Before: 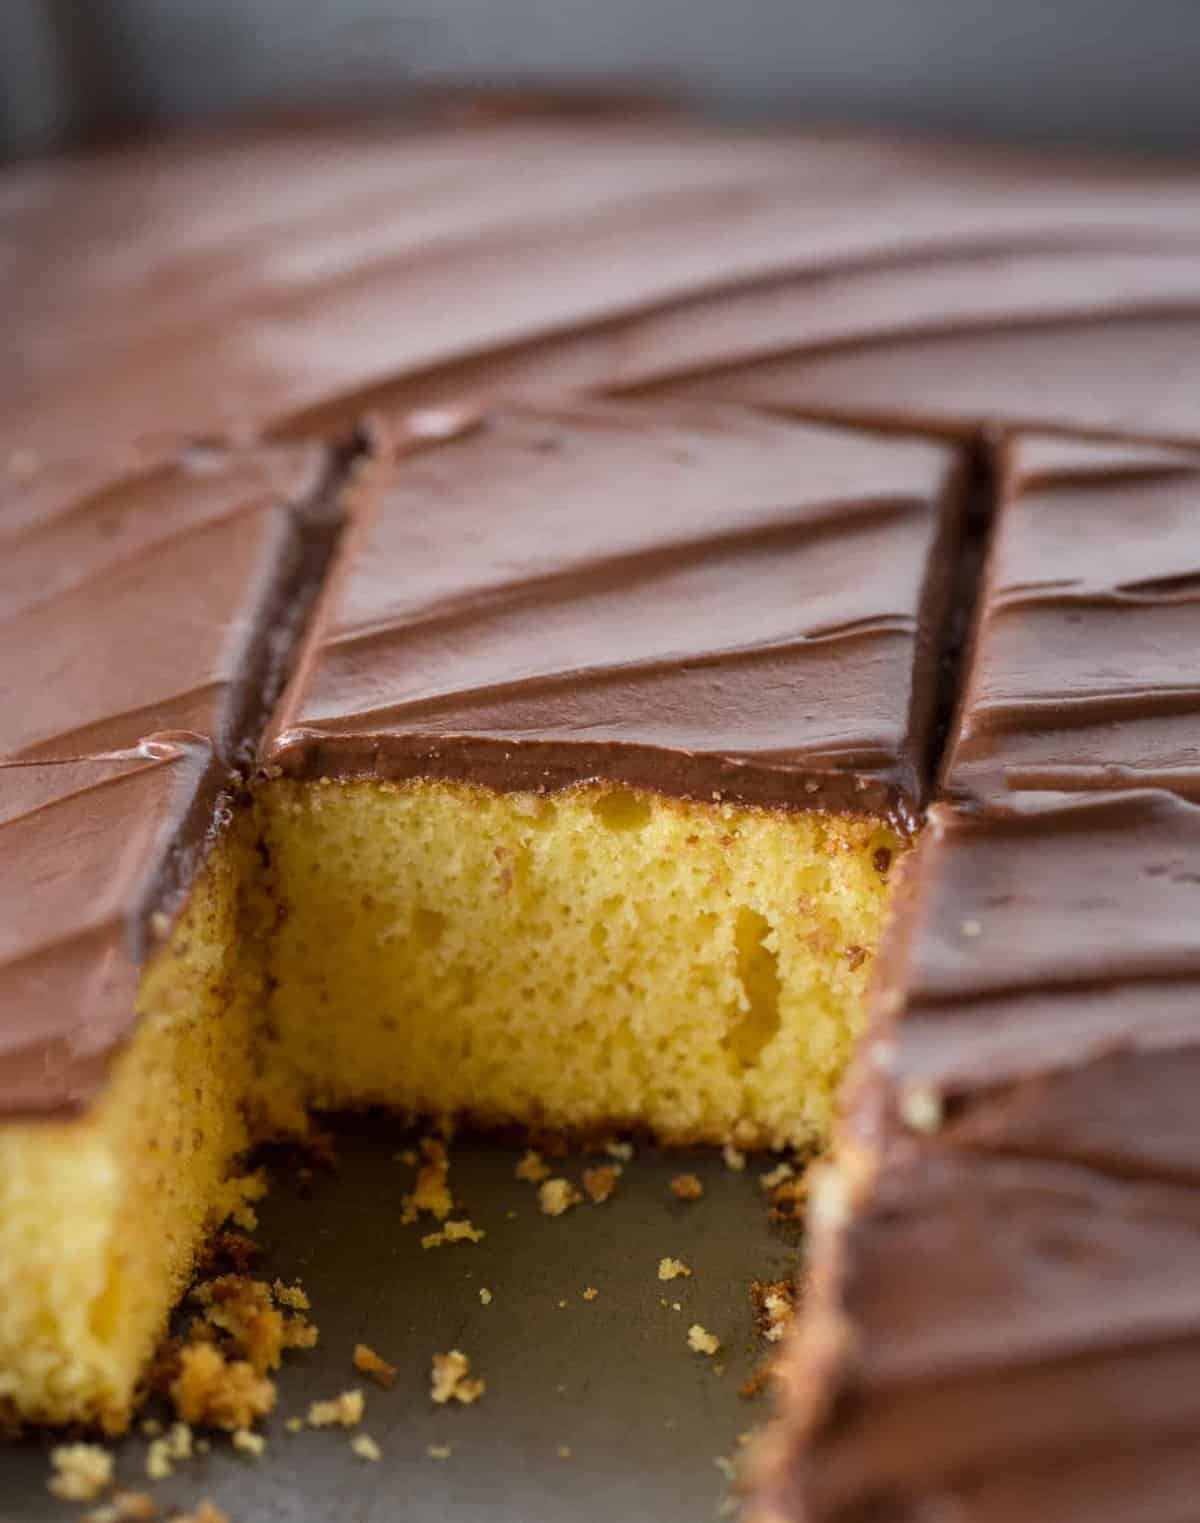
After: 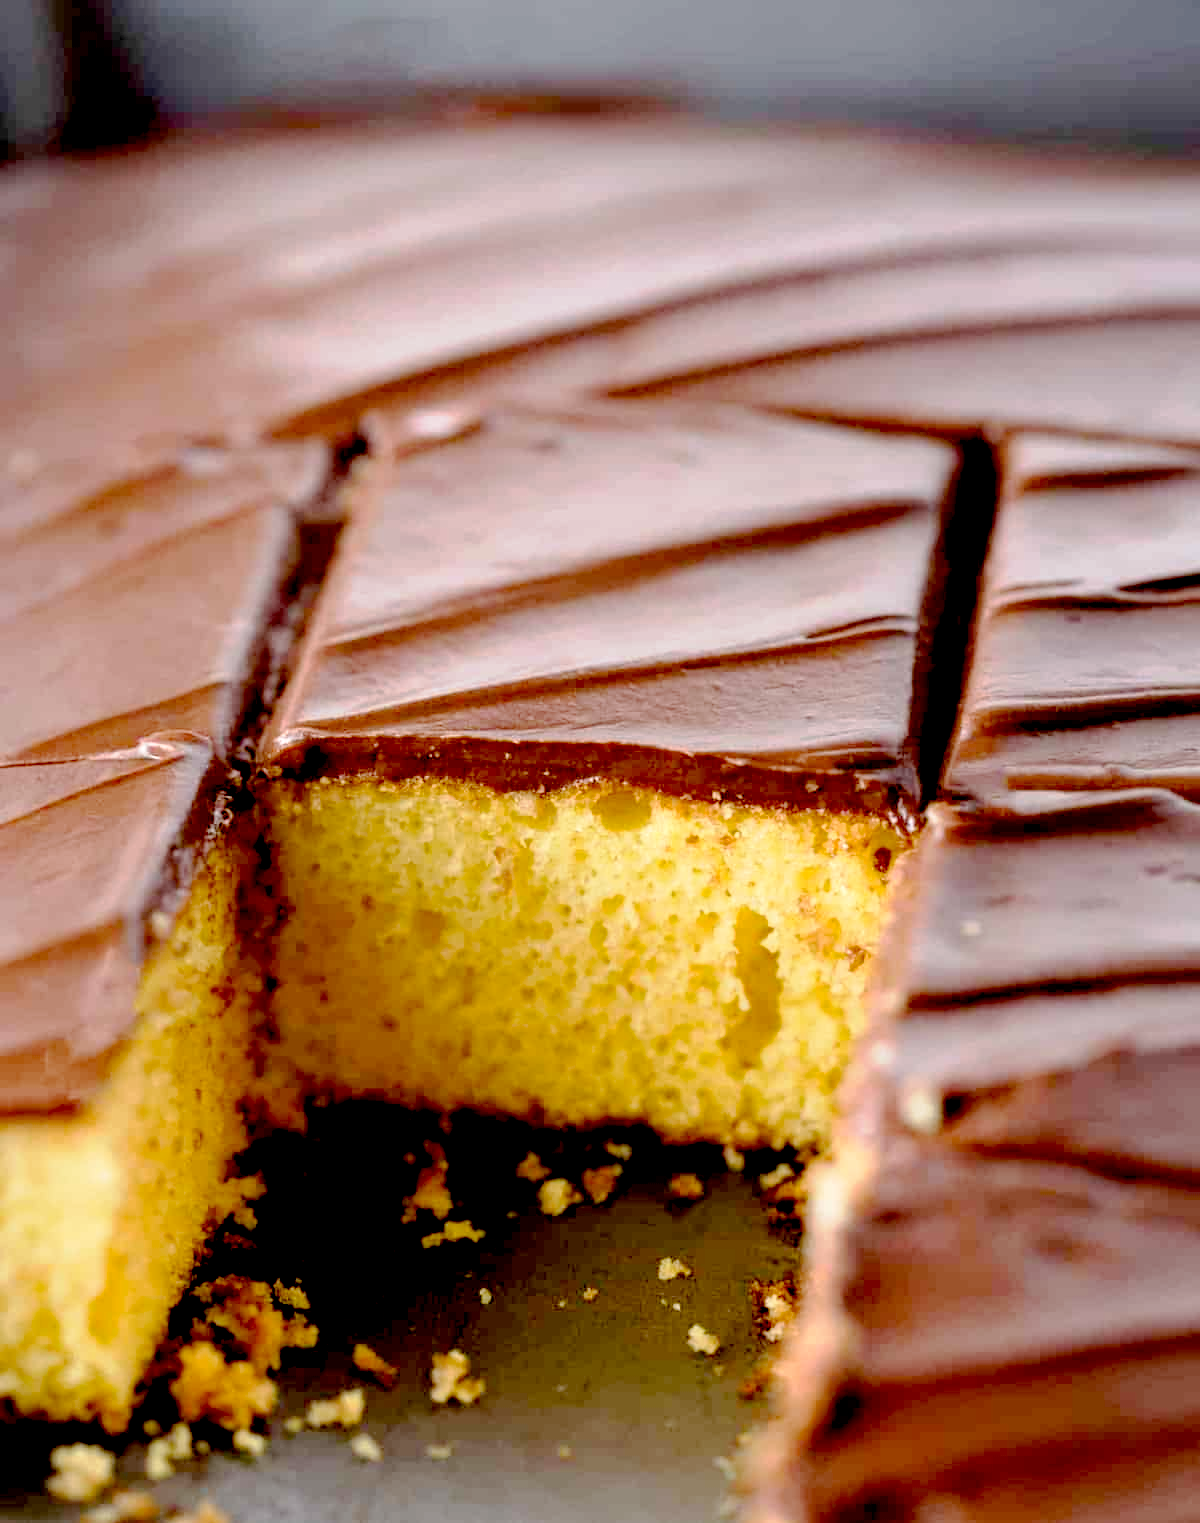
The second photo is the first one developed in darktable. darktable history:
tone curve: curves: ch0 [(0, 0) (0.003, 0.004) (0.011, 0.015) (0.025, 0.033) (0.044, 0.058) (0.069, 0.091) (0.1, 0.131) (0.136, 0.178) (0.177, 0.232) (0.224, 0.294) (0.277, 0.362) (0.335, 0.434) (0.399, 0.512) (0.468, 0.582) (0.543, 0.646) (0.623, 0.713) (0.709, 0.783) (0.801, 0.876) (0.898, 0.938) (1, 1)], preserve colors none
exposure: black level correction 0.031, exposure 0.304 EV, compensate highlight preservation false
